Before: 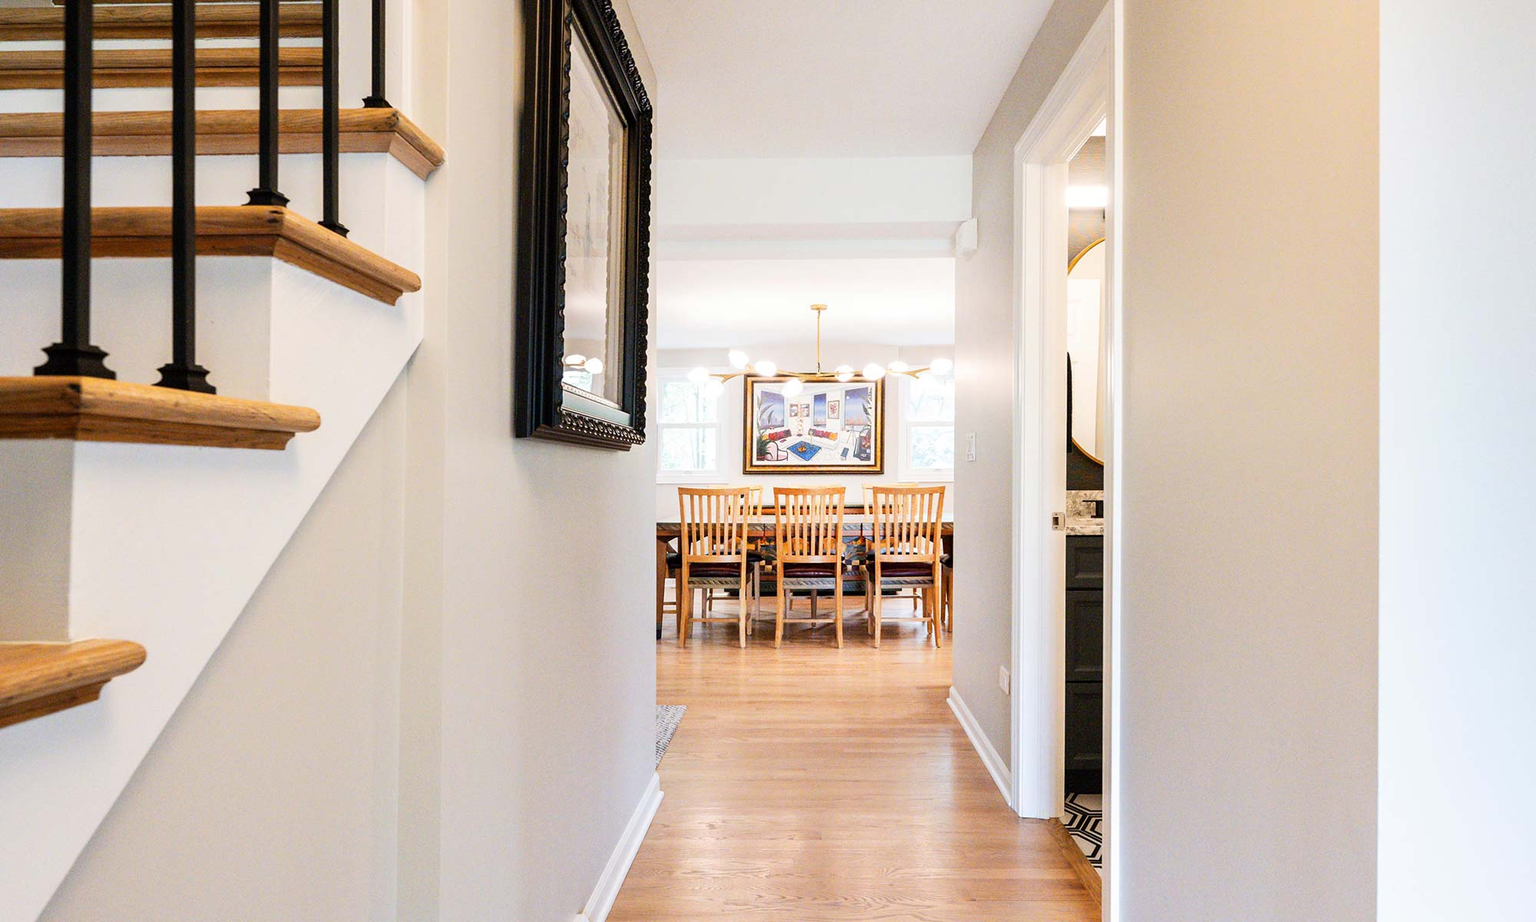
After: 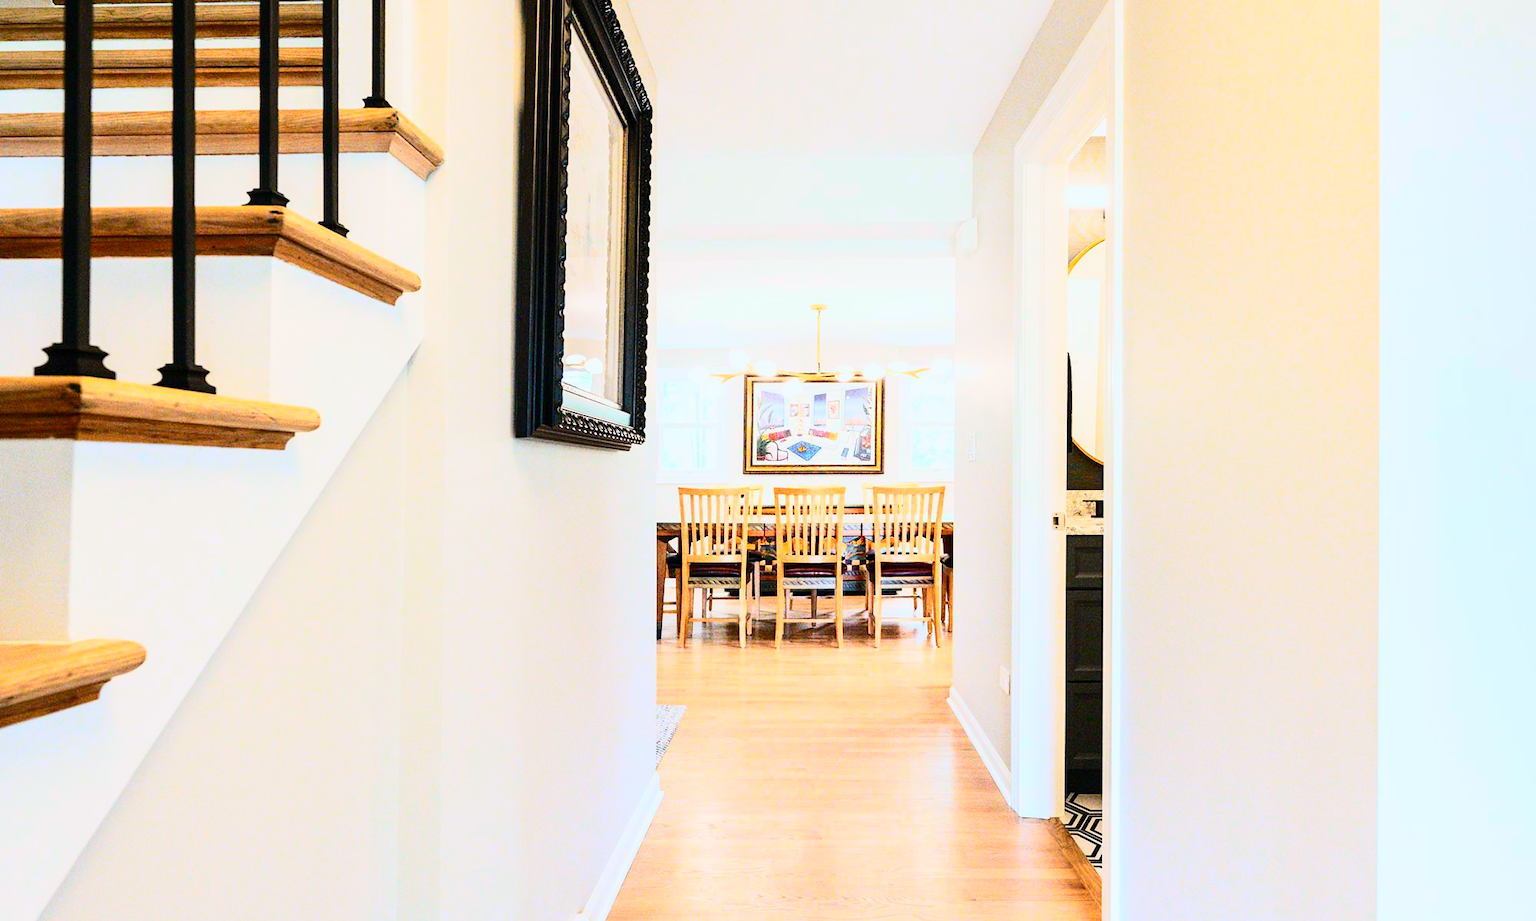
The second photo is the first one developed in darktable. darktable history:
tone curve: curves: ch0 [(0, 0) (0.114, 0.083) (0.303, 0.285) (0.447, 0.51) (0.602, 0.697) (0.772, 0.866) (0.999, 0.978)]; ch1 [(0, 0) (0.389, 0.352) (0.458, 0.433) (0.486, 0.474) (0.509, 0.505) (0.535, 0.528) (0.57, 0.579) (0.696, 0.706) (1, 1)]; ch2 [(0, 0) (0.369, 0.388) (0.449, 0.431) (0.501, 0.5) (0.528, 0.527) (0.589, 0.608) (0.697, 0.721) (1, 1)], color space Lab, independent channels, preserve colors none
white balance: red 0.982, blue 1.018
exposure: compensate highlight preservation false
contrast brightness saturation: contrast 0.2, brightness 0.16, saturation 0.22
